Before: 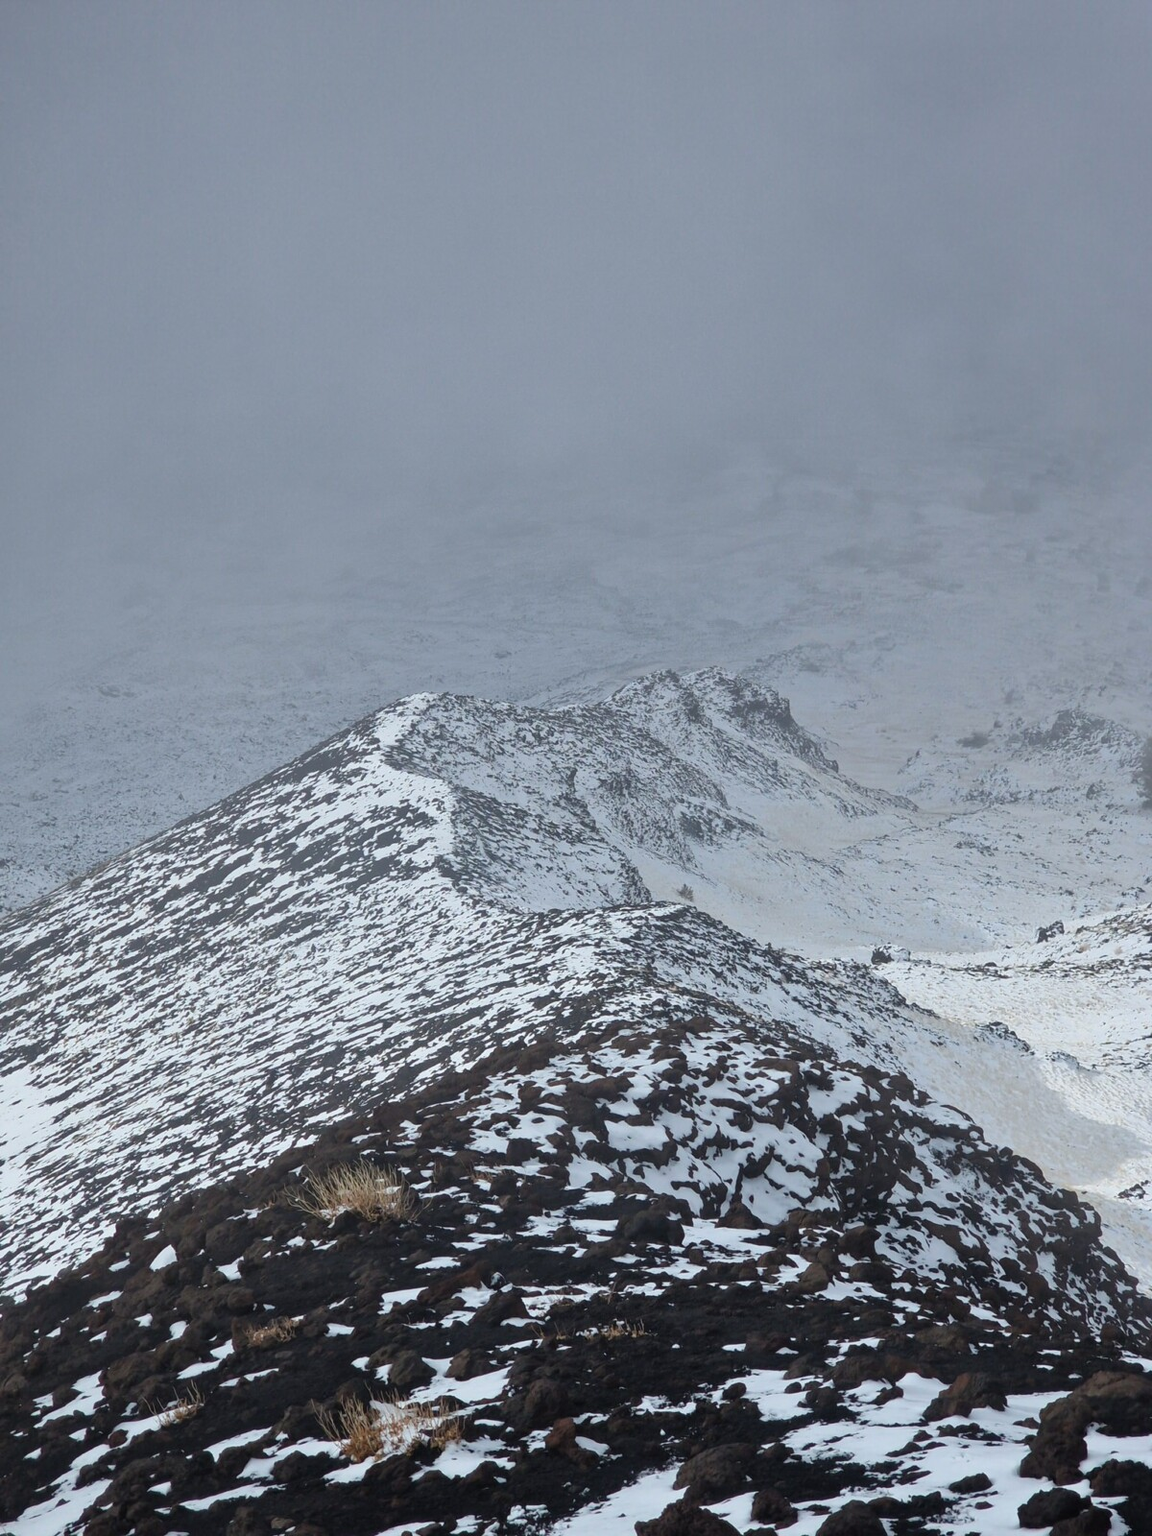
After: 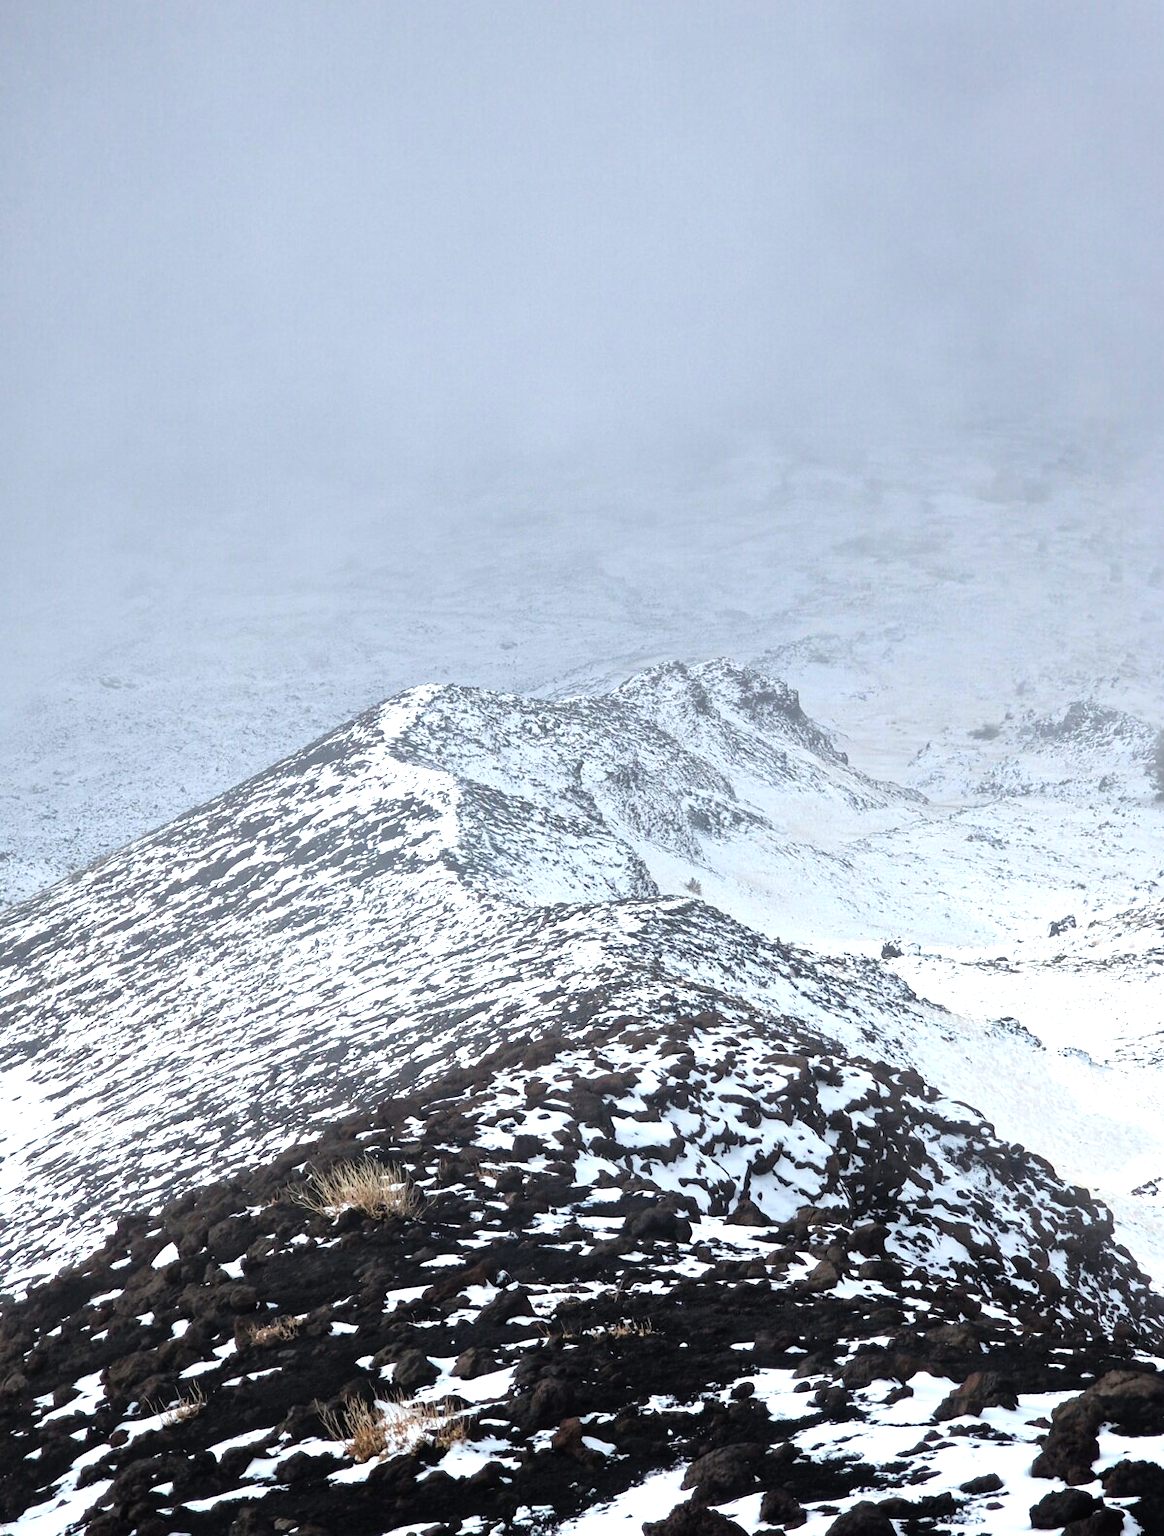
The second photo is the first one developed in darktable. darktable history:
crop: top 1.113%, right 0.021%
tone equalizer: -8 EV -1.07 EV, -7 EV -0.985 EV, -6 EV -0.897 EV, -5 EV -0.616 EV, -3 EV 0.603 EV, -2 EV 0.874 EV, -1 EV 1.01 EV, +0 EV 1.07 EV
